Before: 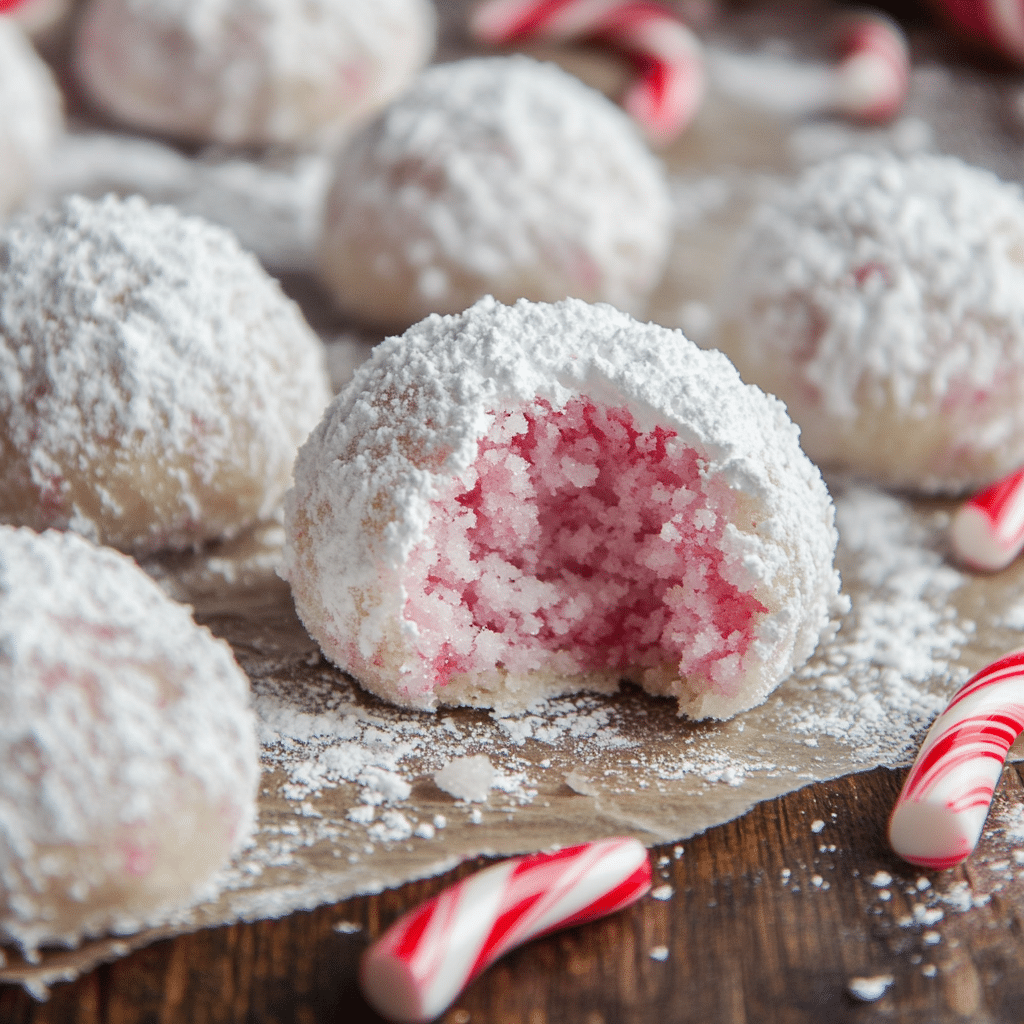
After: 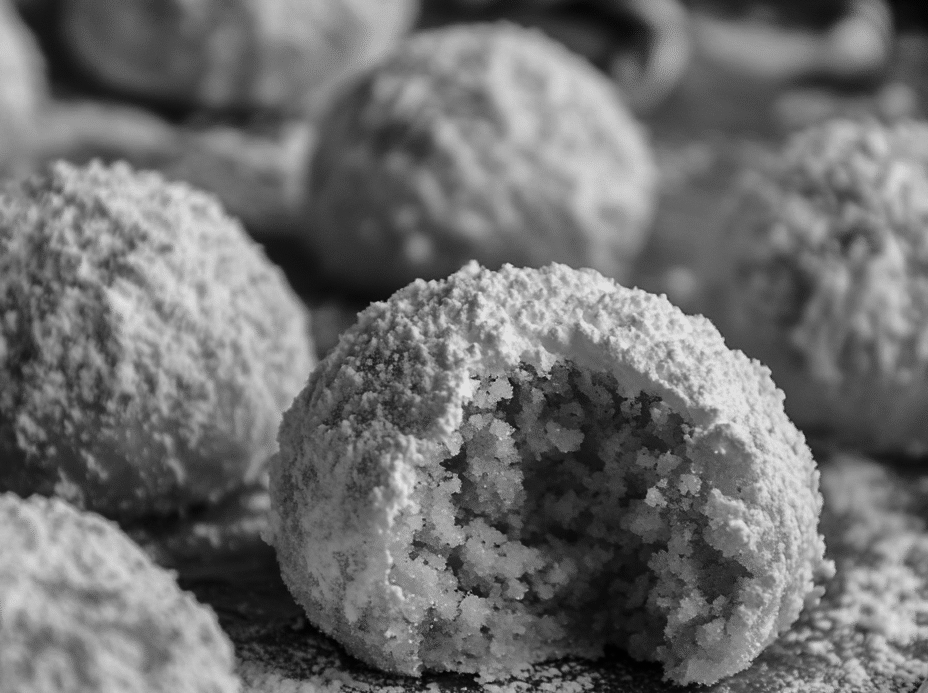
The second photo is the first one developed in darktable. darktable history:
white balance: red 0.98, blue 1.034
crop: left 1.509%, top 3.452%, right 7.696%, bottom 28.452%
shadows and highlights: shadows 37.27, highlights -28.18, soften with gaussian
contrast brightness saturation: contrast -0.03, brightness -0.59, saturation -1
